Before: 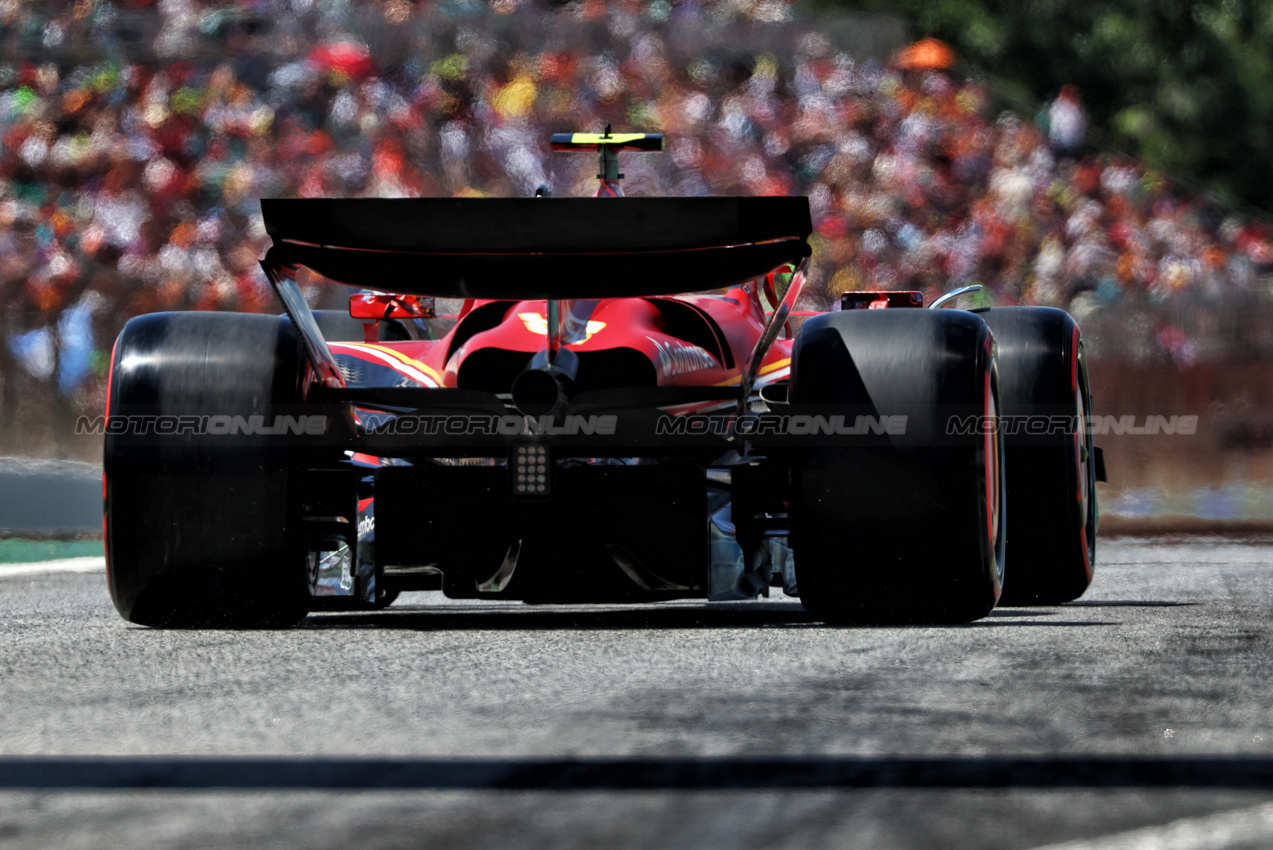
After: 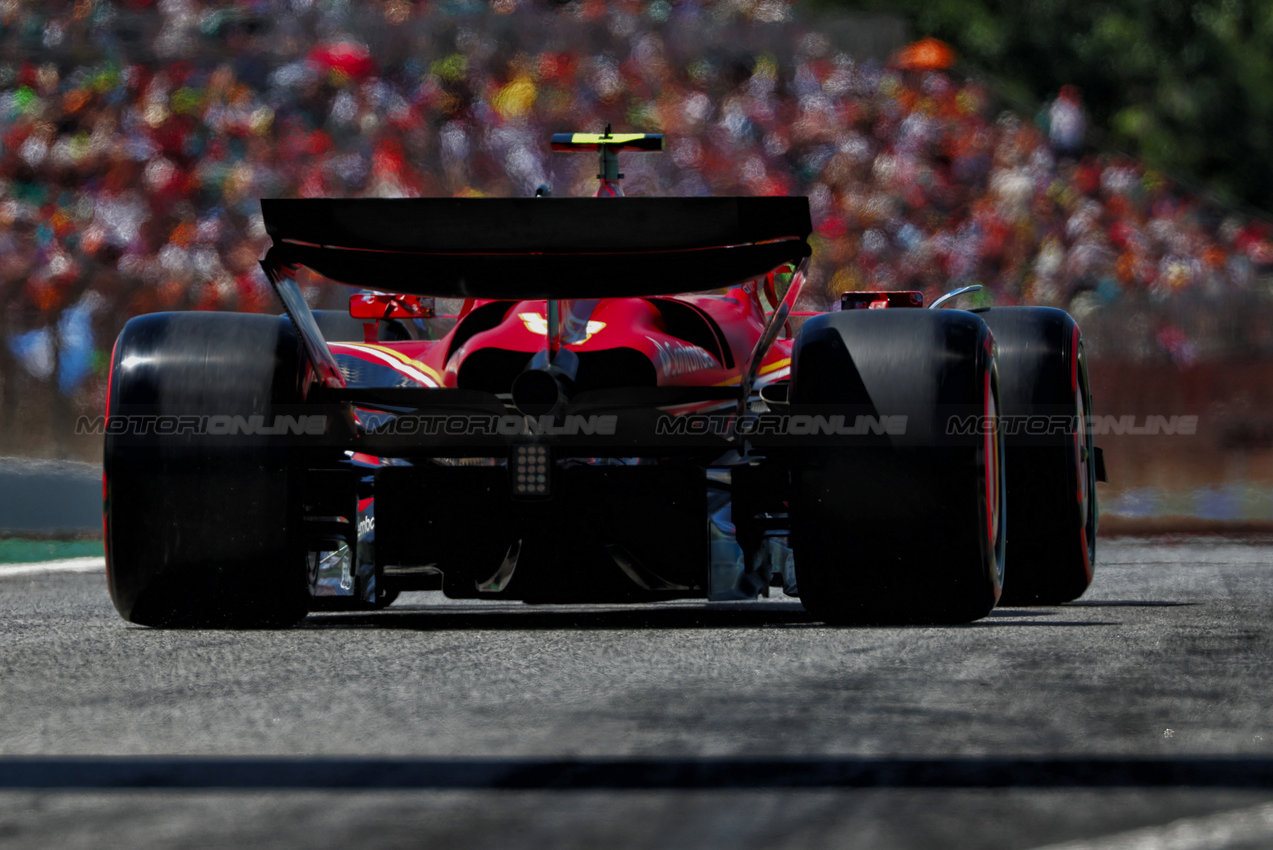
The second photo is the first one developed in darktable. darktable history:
tone curve: curves: ch0 [(0, 0) (0.91, 0.76) (0.997, 0.913)], color space Lab, independent channels, preserve colors none
